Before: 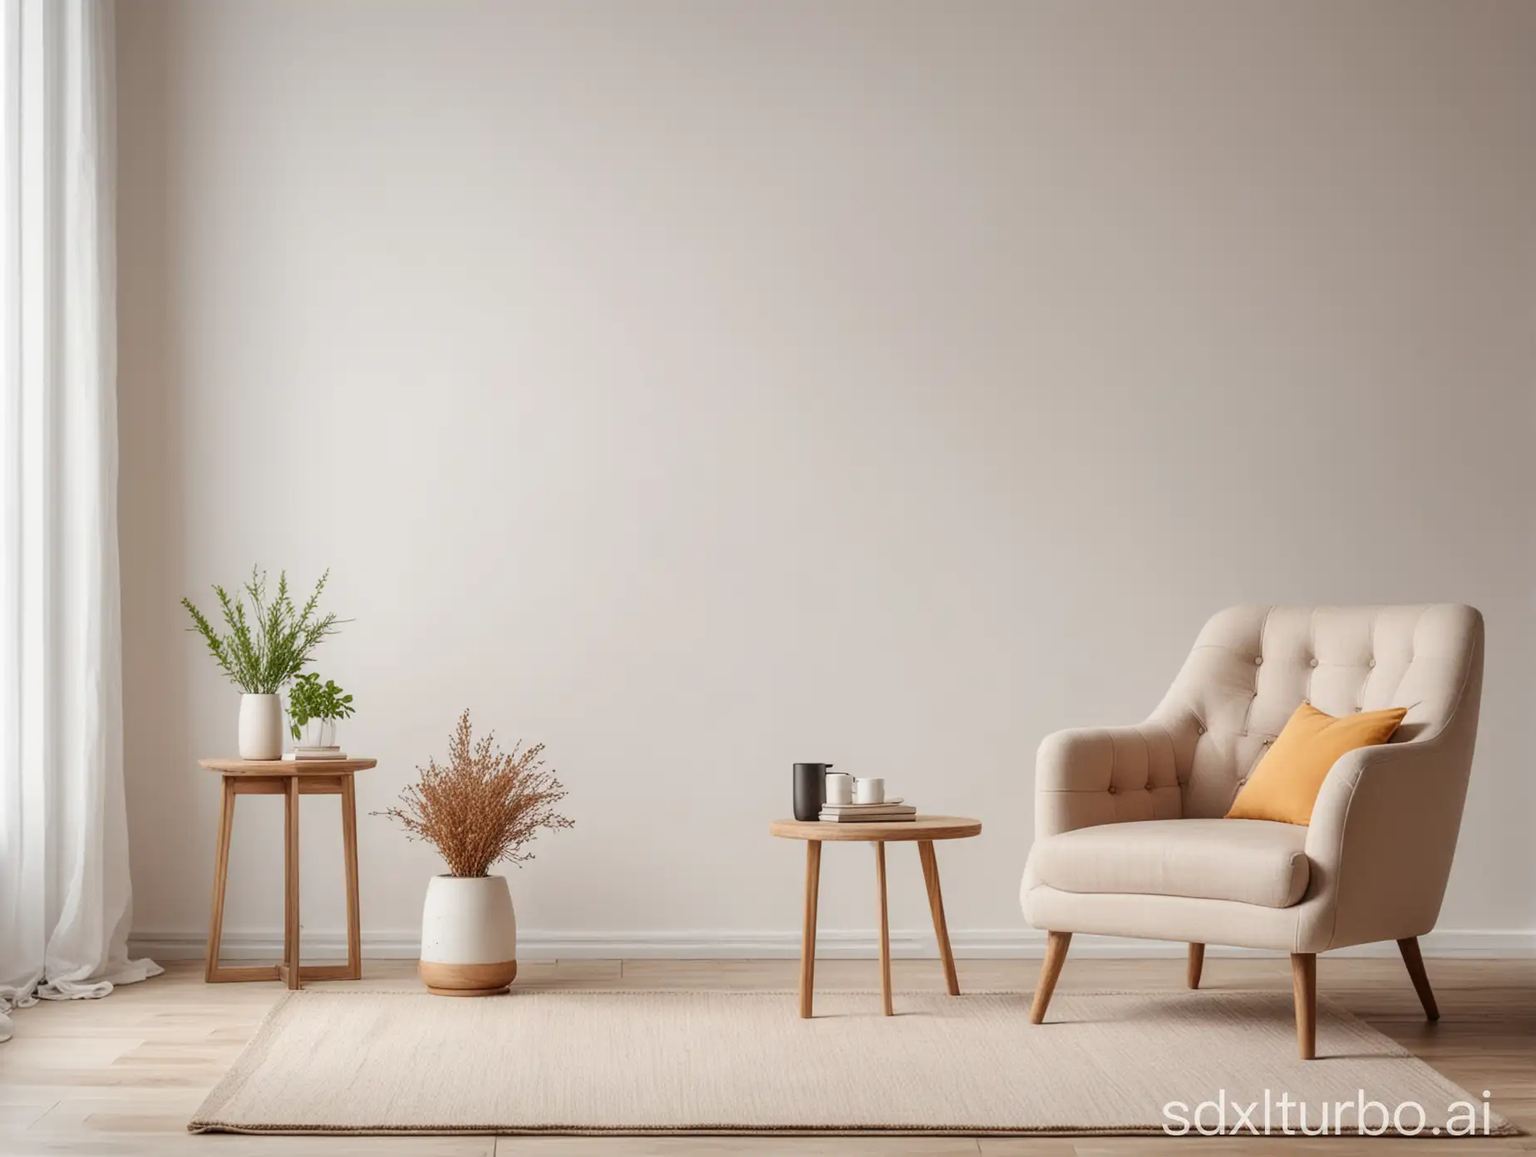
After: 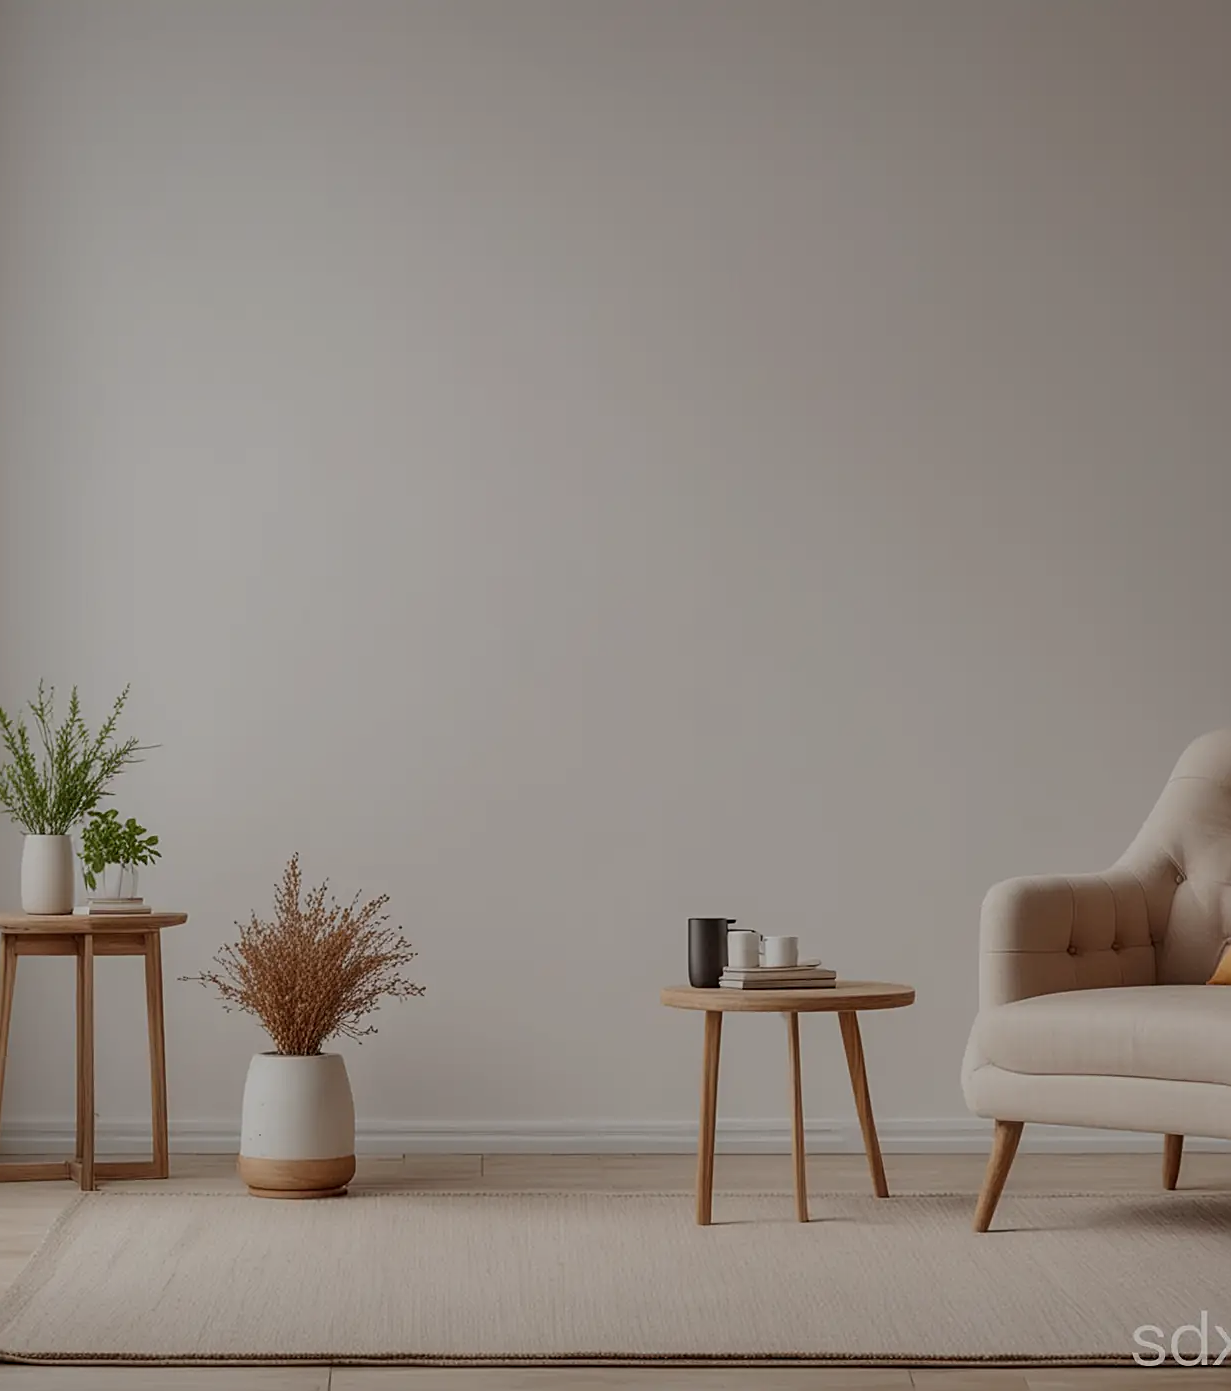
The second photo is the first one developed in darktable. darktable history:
exposure: exposure -1 EV, compensate highlight preservation false
crop and rotate: left 14.436%, right 18.898%
sharpen: on, module defaults
